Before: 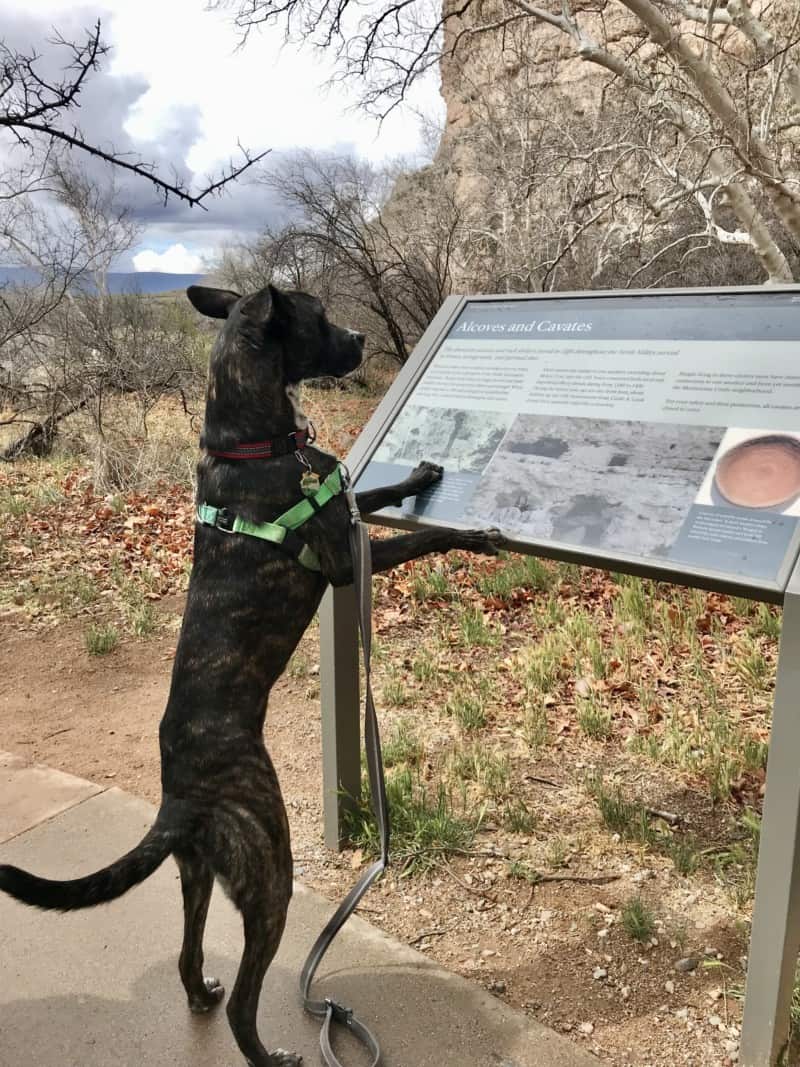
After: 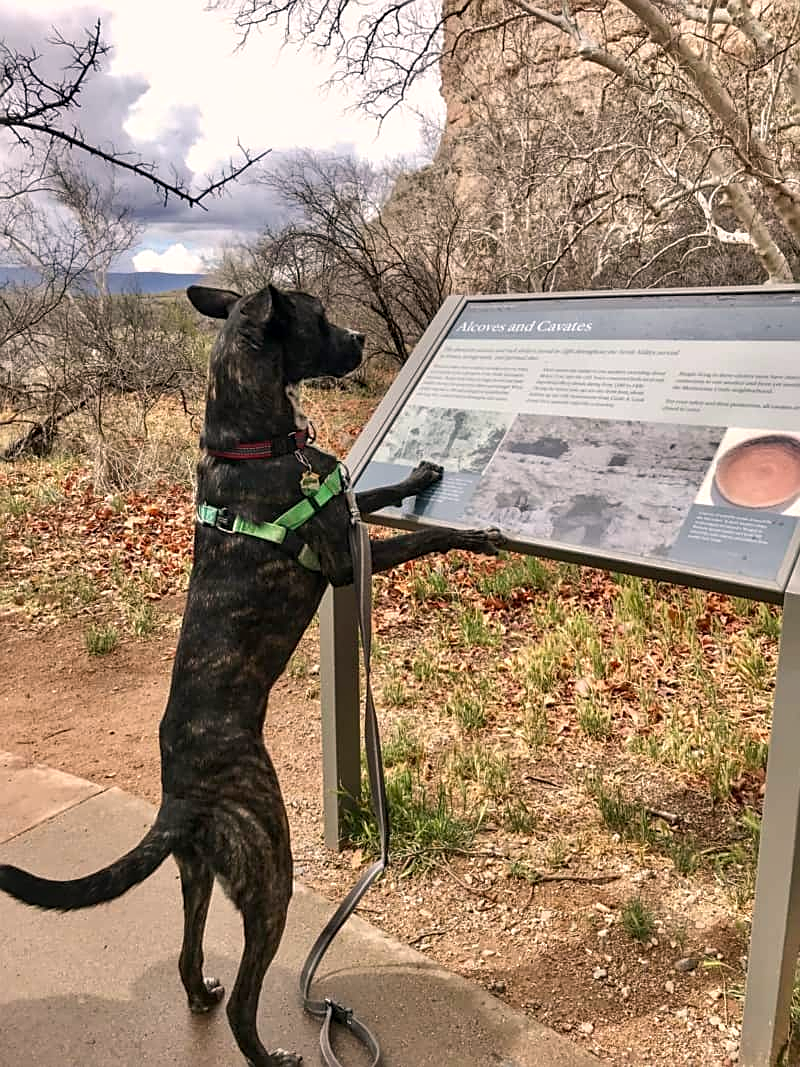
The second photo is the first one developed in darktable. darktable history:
local contrast: on, module defaults
sharpen: on, module defaults
color correction: highlights a* 5.81, highlights b* 4.84
white balance: emerald 1
